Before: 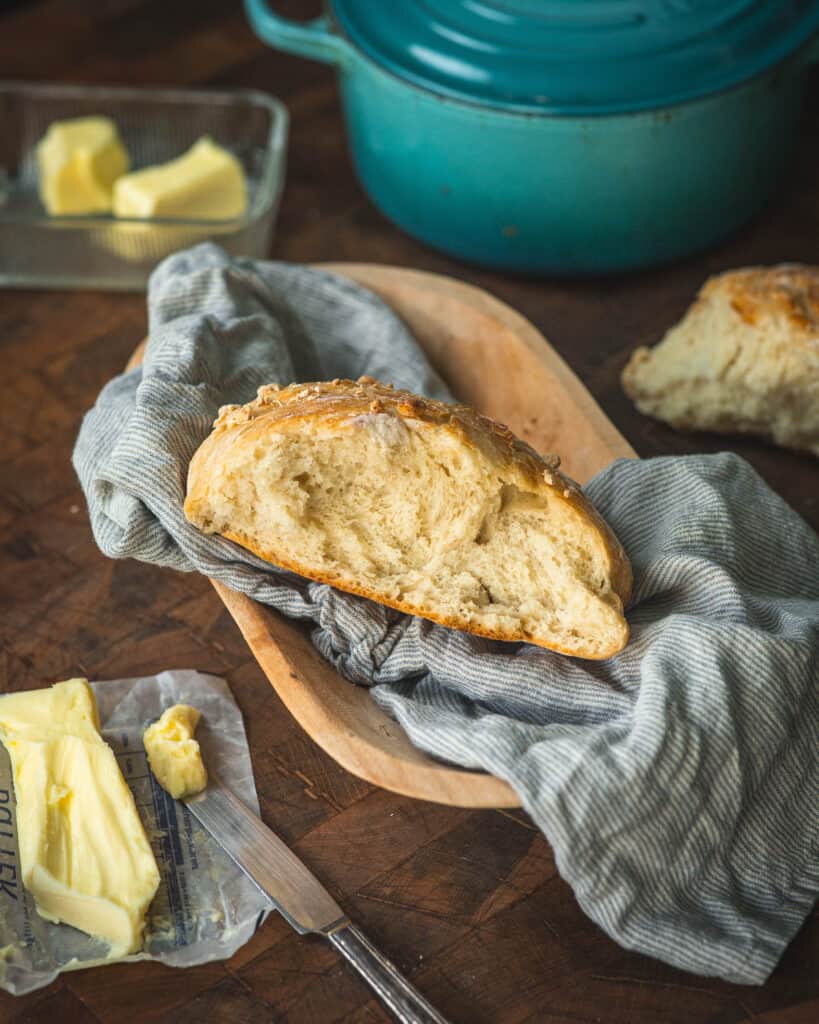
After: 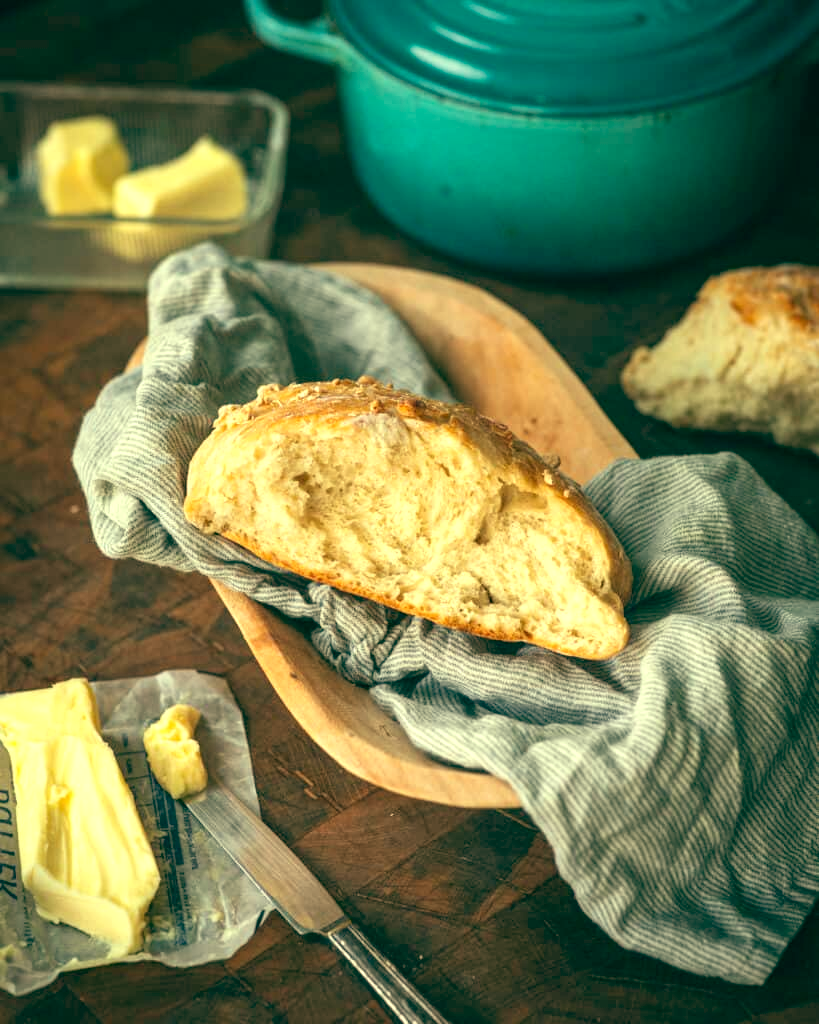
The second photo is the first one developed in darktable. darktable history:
color balance: mode lift, gamma, gain (sRGB), lift [1, 0.69, 1, 1], gamma [1, 1.482, 1, 1], gain [1, 1, 1, 0.802]
exposure: black level correction 0.001, exposure 0.5 EV, compensate exposure bias true, compensate highlight preservation false
